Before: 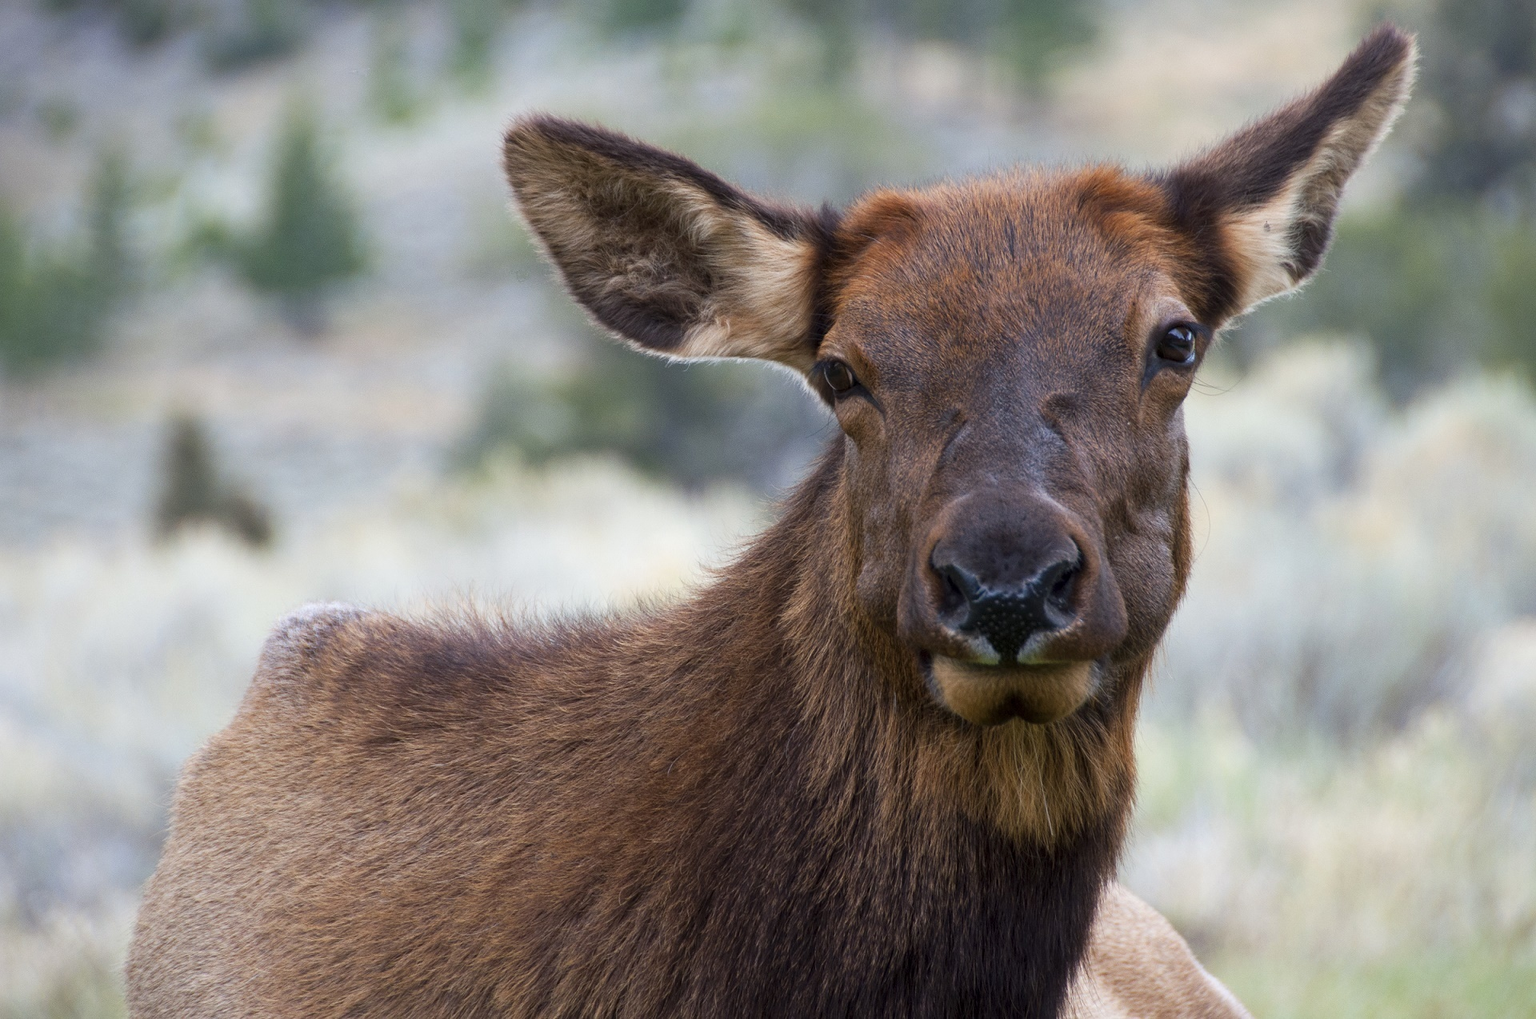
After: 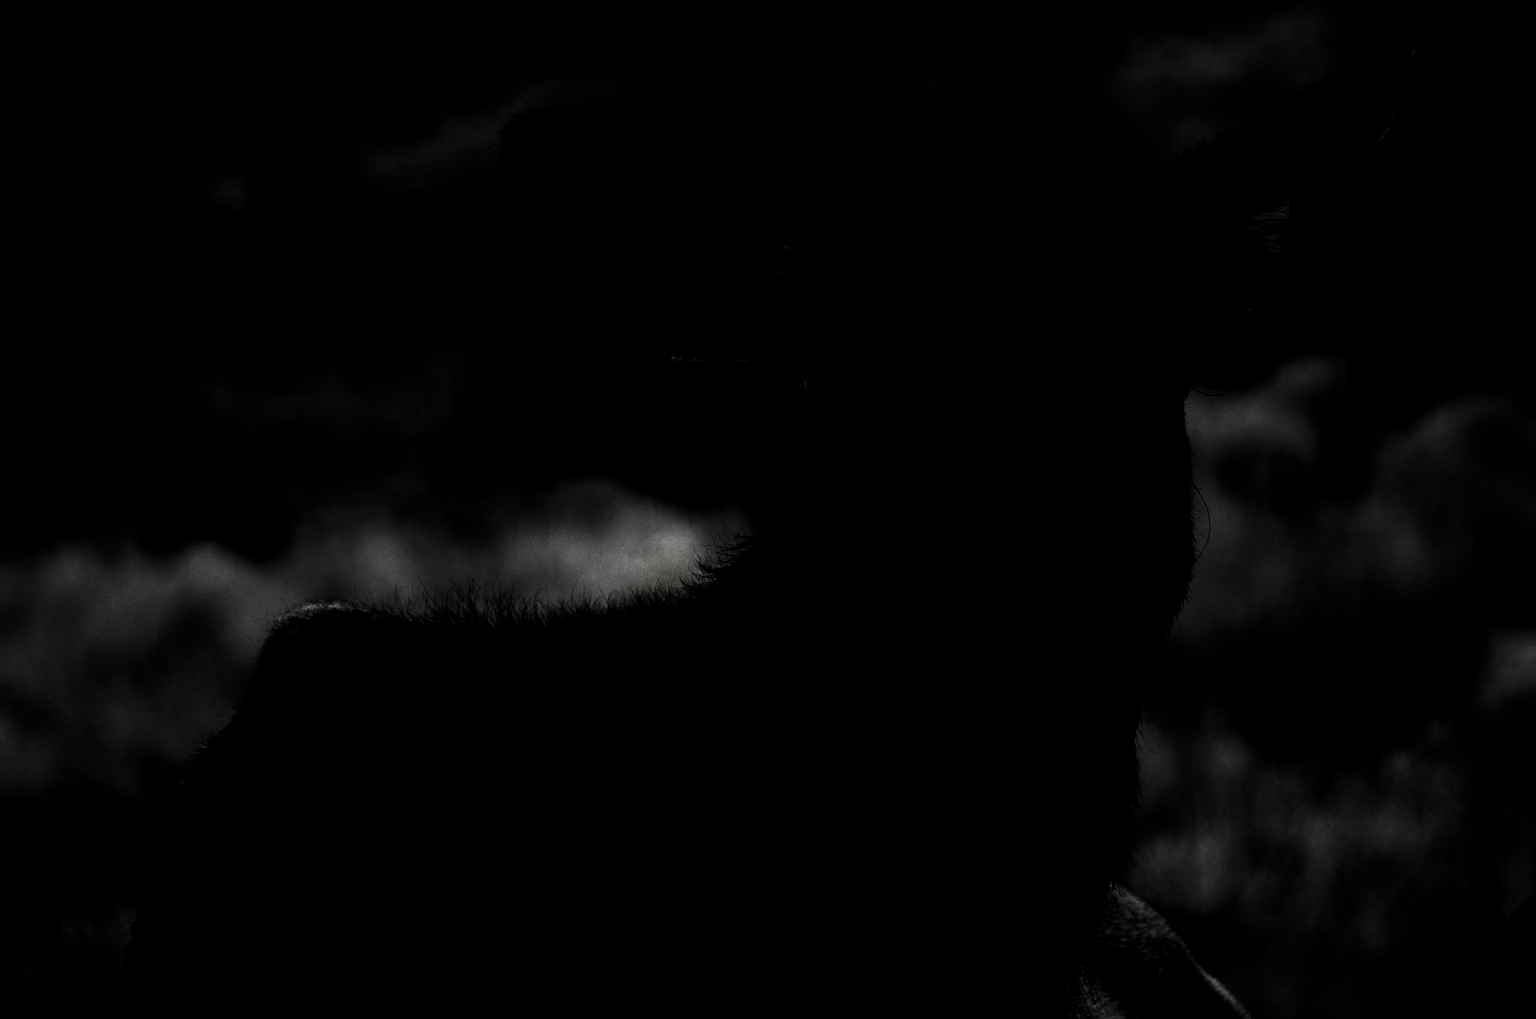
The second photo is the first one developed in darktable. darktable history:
levels: levels [0.721, 0.937, 0.997]
